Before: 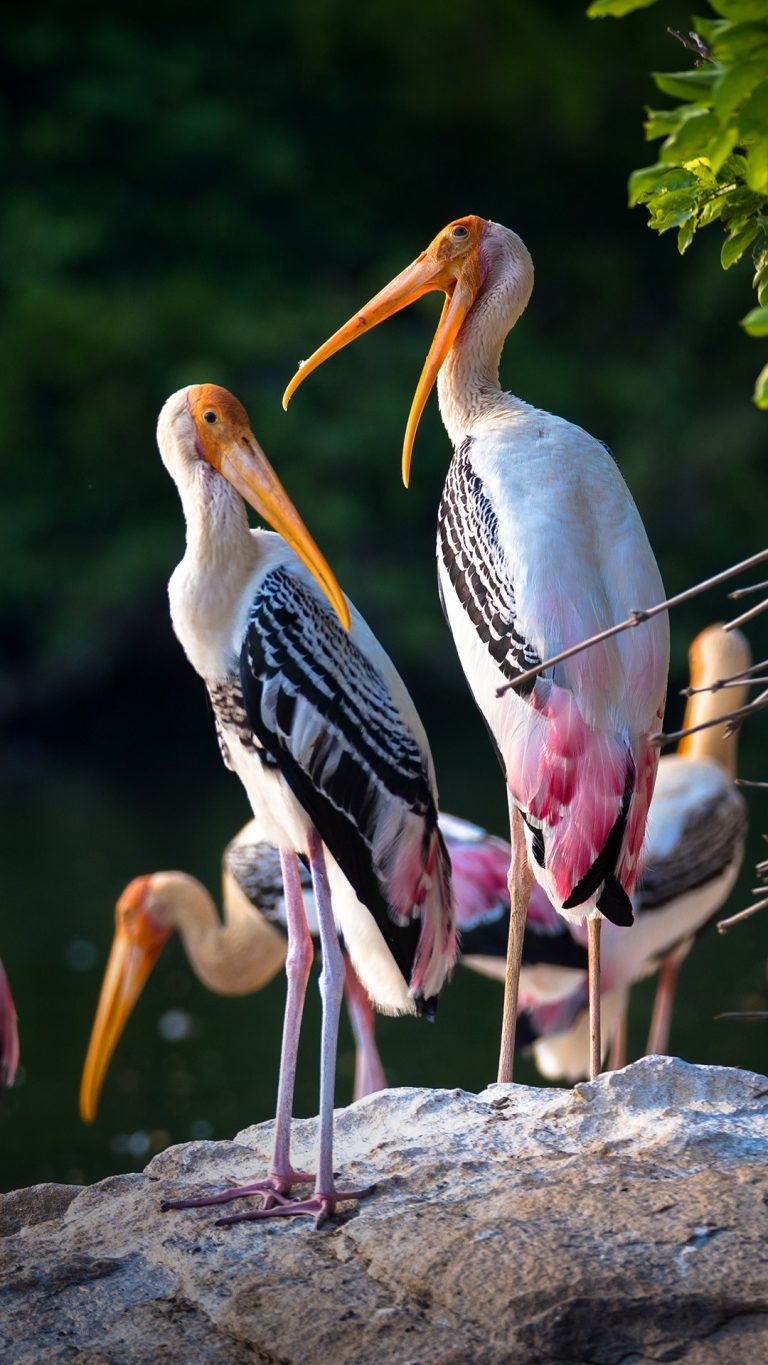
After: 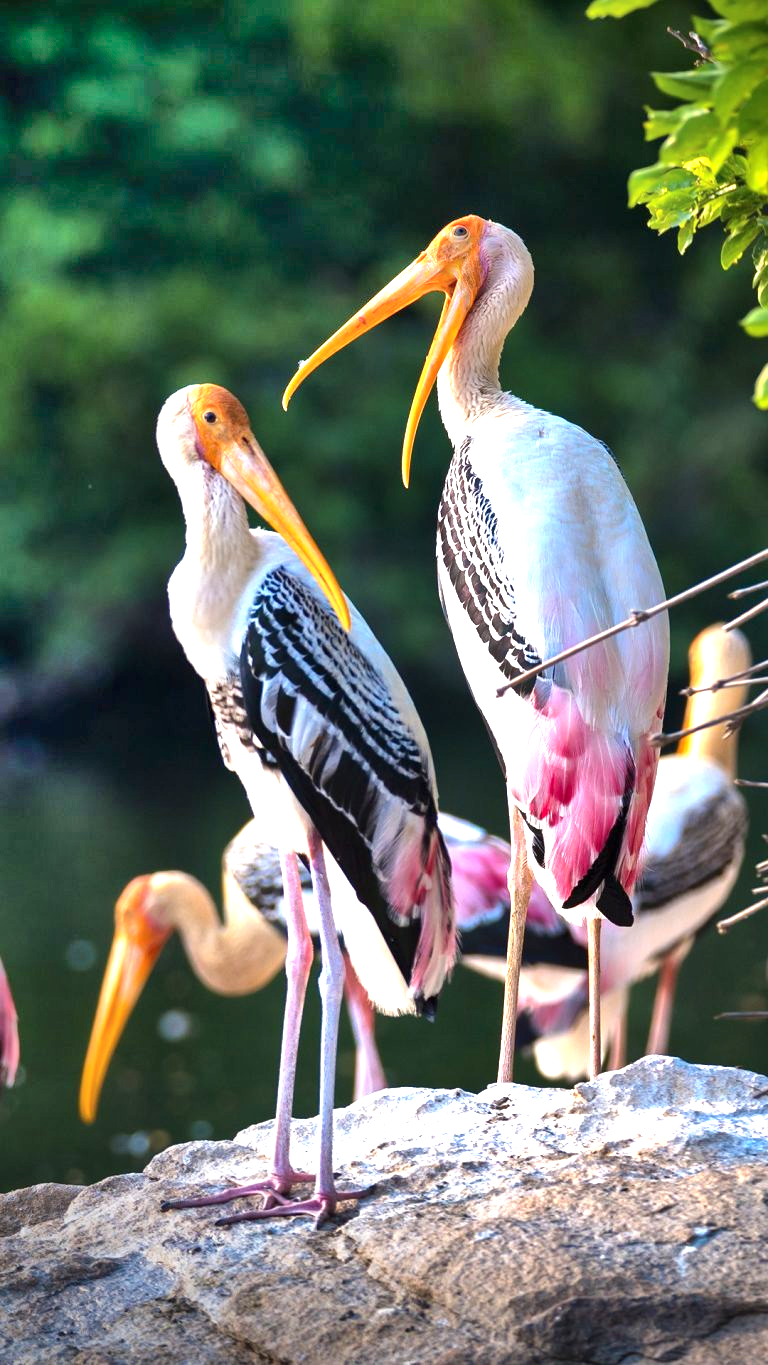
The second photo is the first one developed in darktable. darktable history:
exposure: black level correction 0, exposure 1.2 EV, compensate highlight preservation false
shadows and highlights: shadows 75, highlights -60.85, soften with gaussian
